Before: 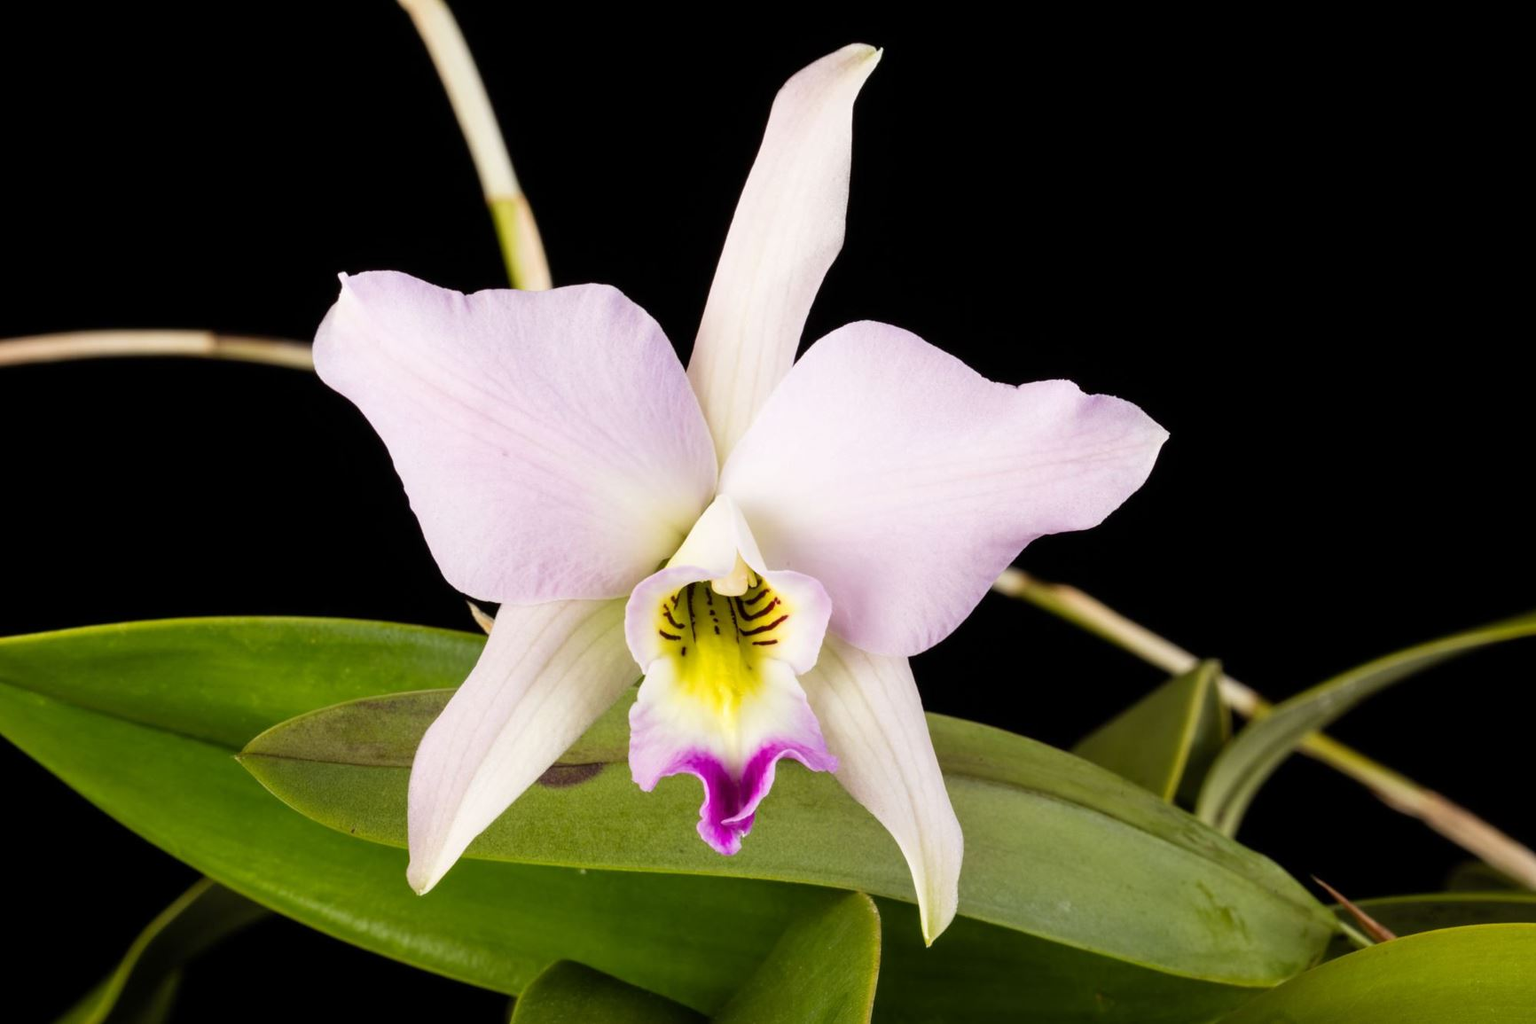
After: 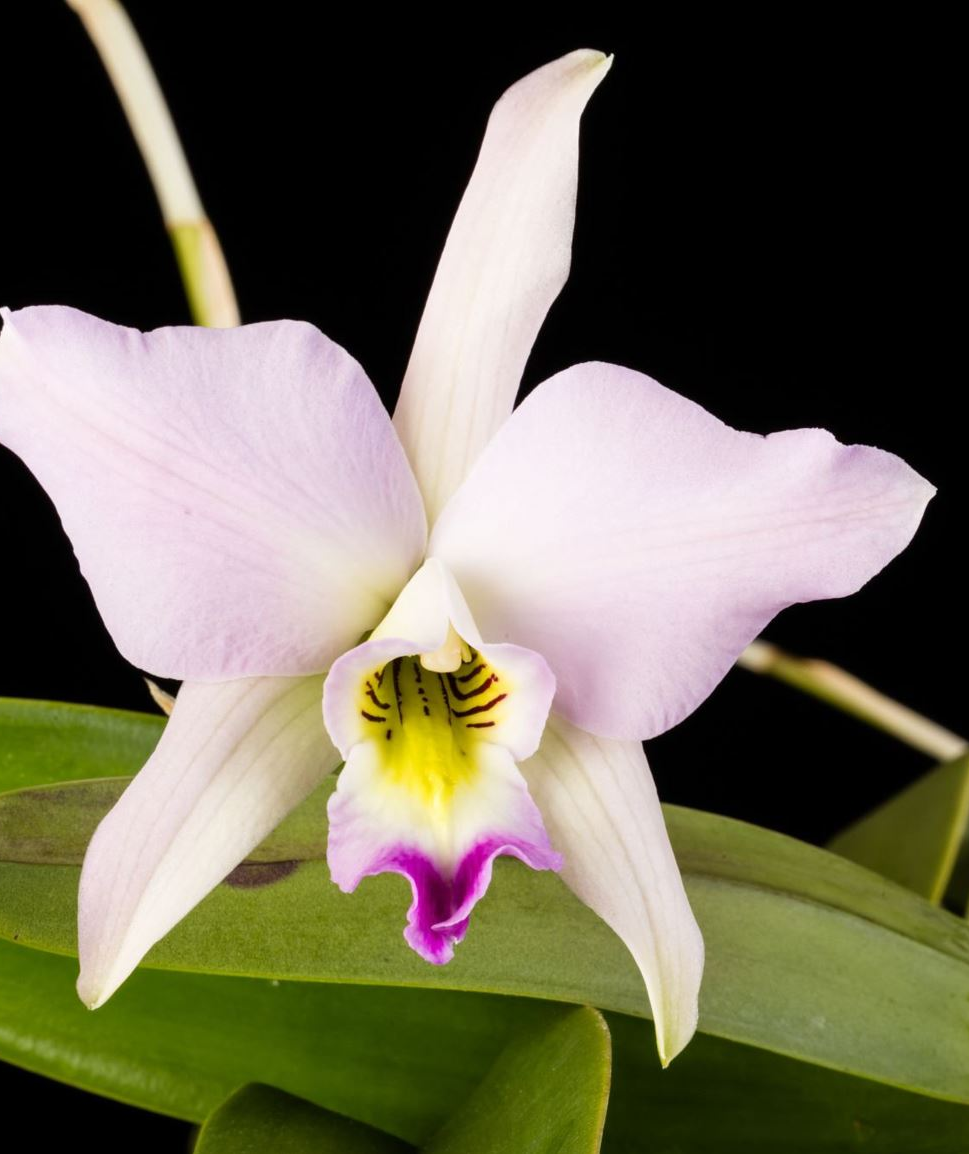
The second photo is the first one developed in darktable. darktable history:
crop: left 22.056%, right 21.99%, bottom 0.007%
